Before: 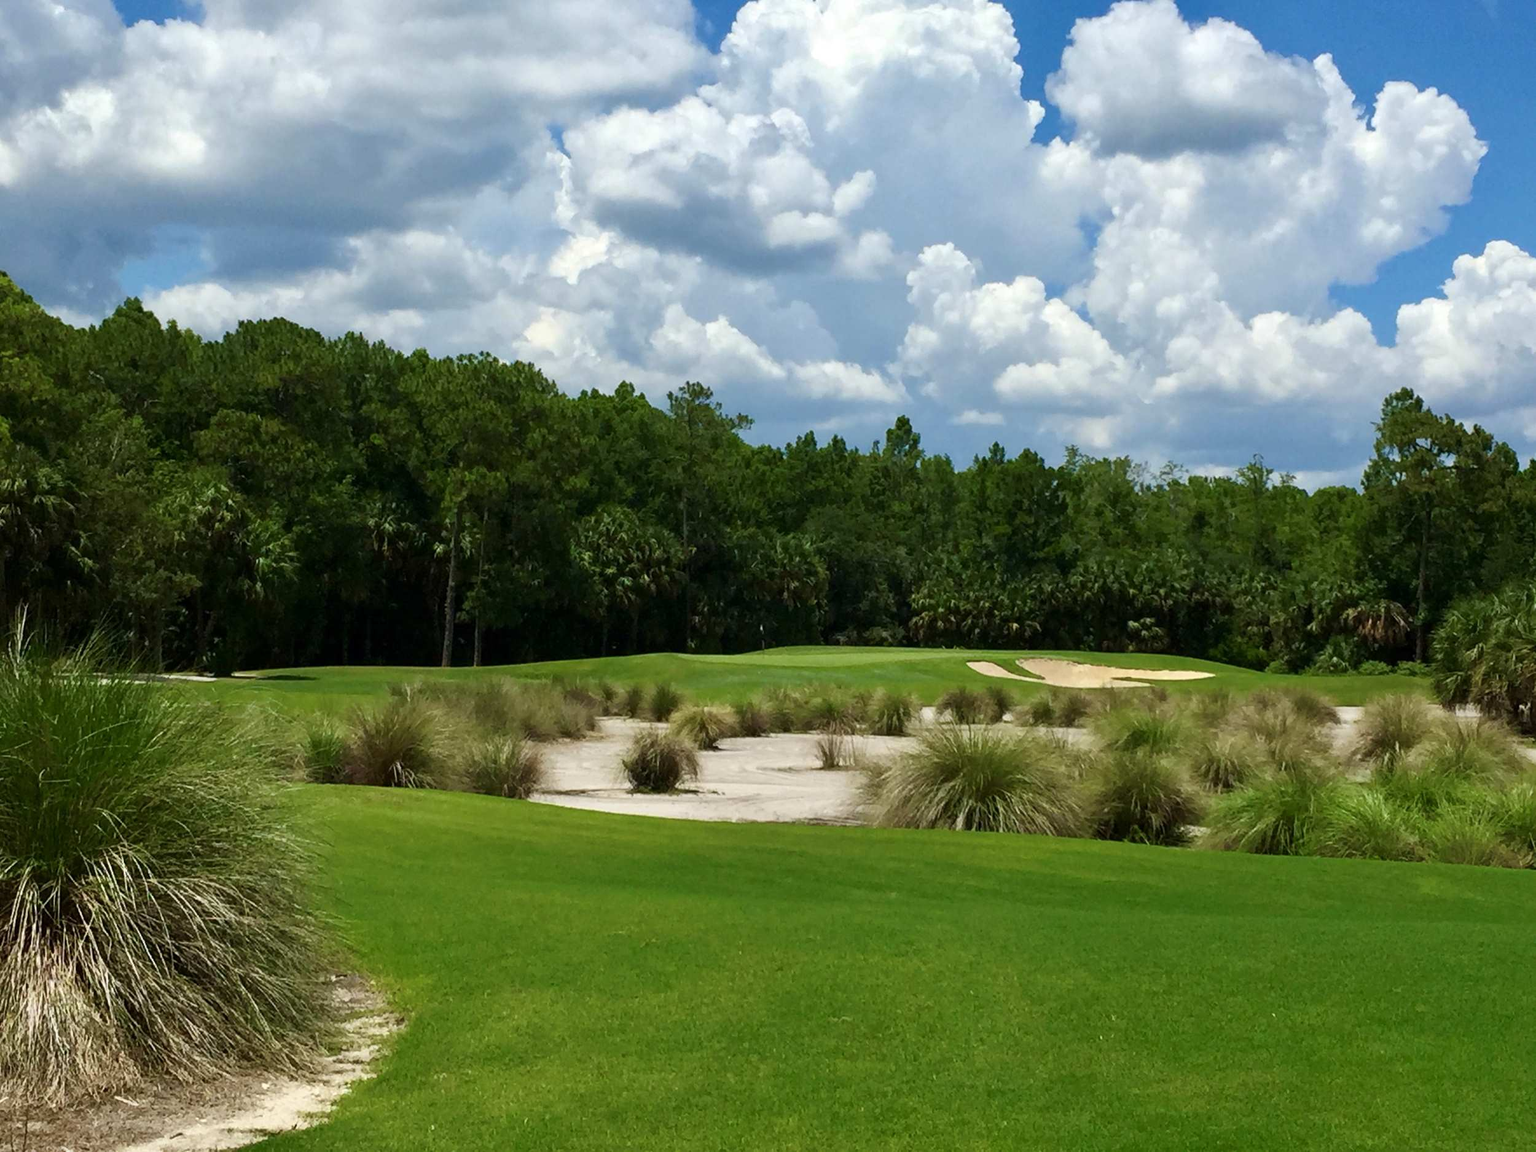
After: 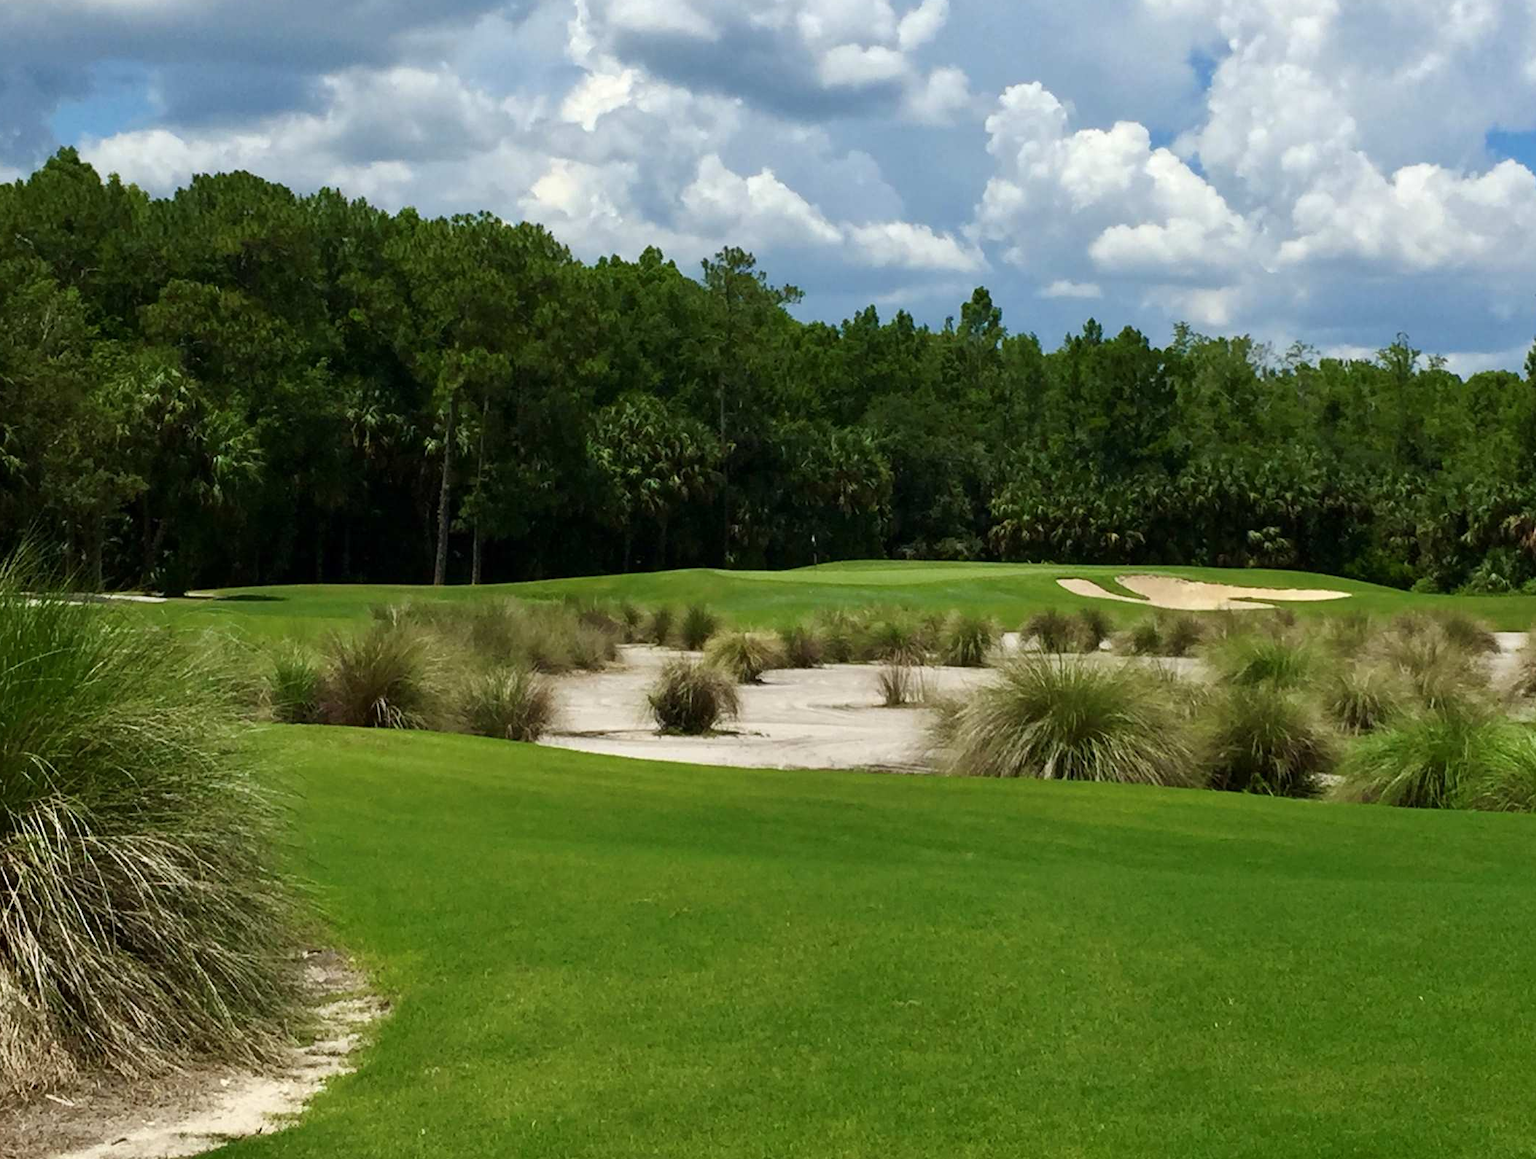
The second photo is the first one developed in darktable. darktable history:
crop and rotate: left 5.02%, top 15.101%, right 10.693%
